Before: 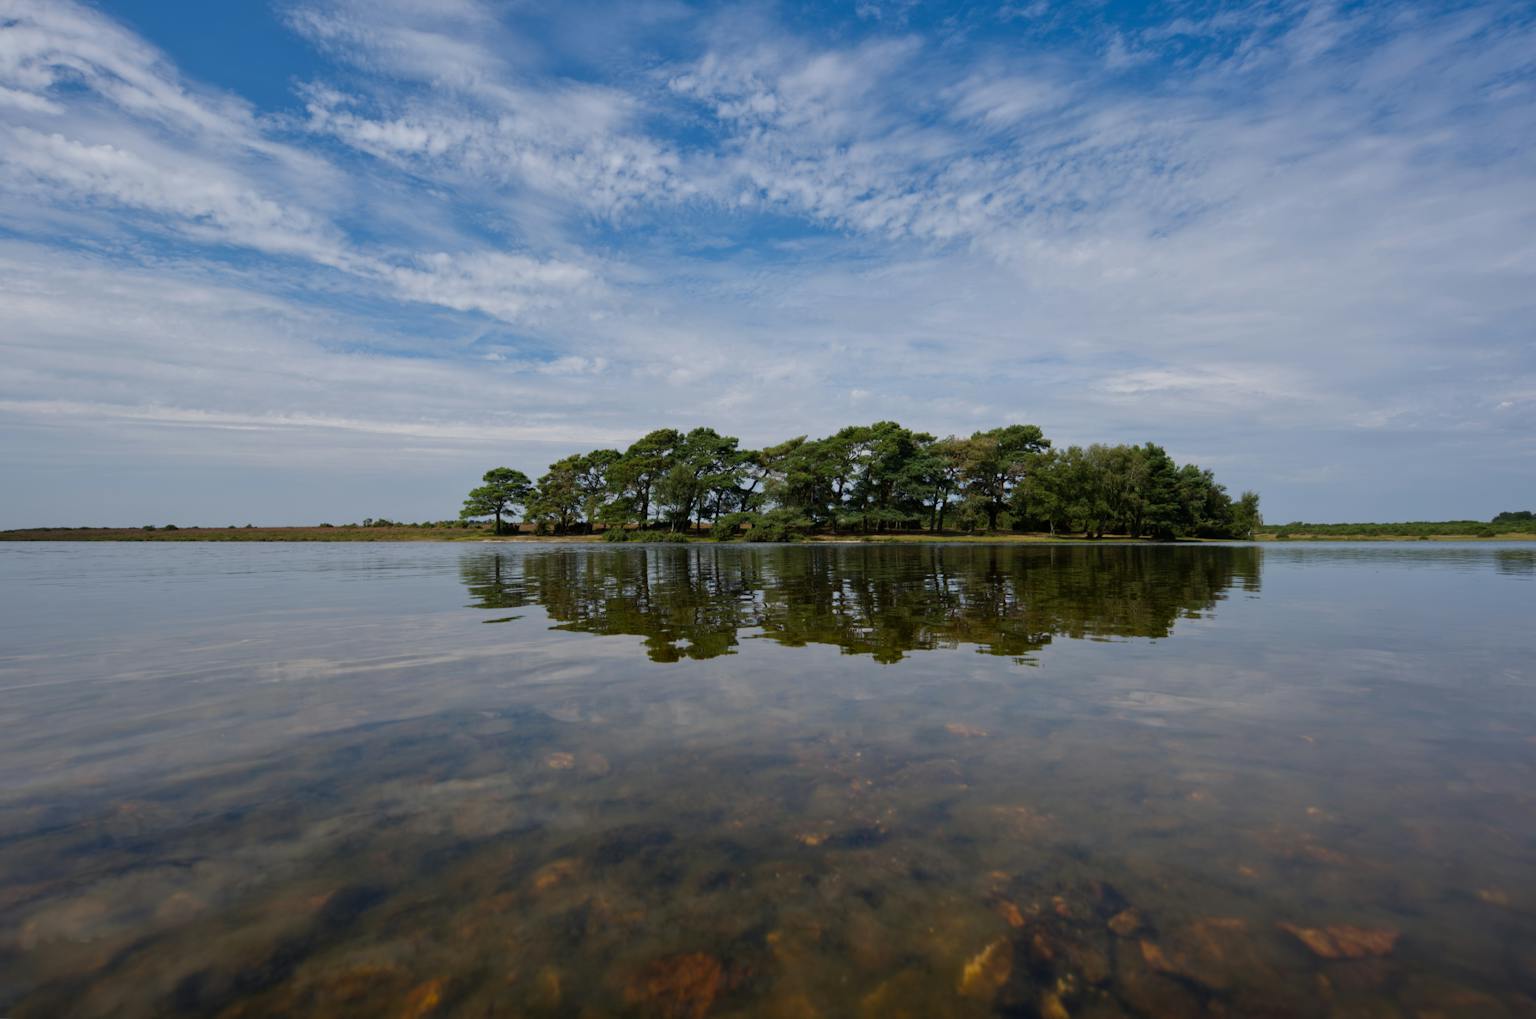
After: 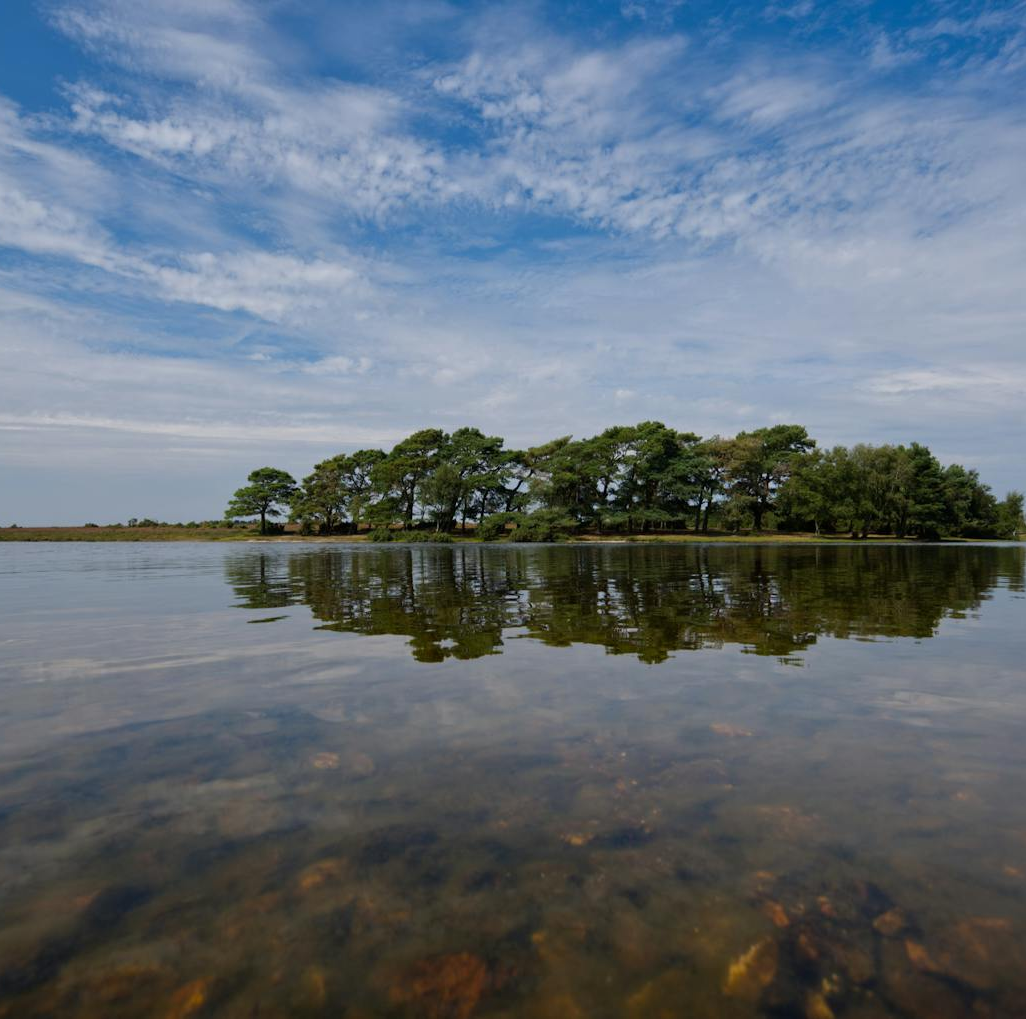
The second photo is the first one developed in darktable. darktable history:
crop and rotate: left 15.301%, right 17.871%
